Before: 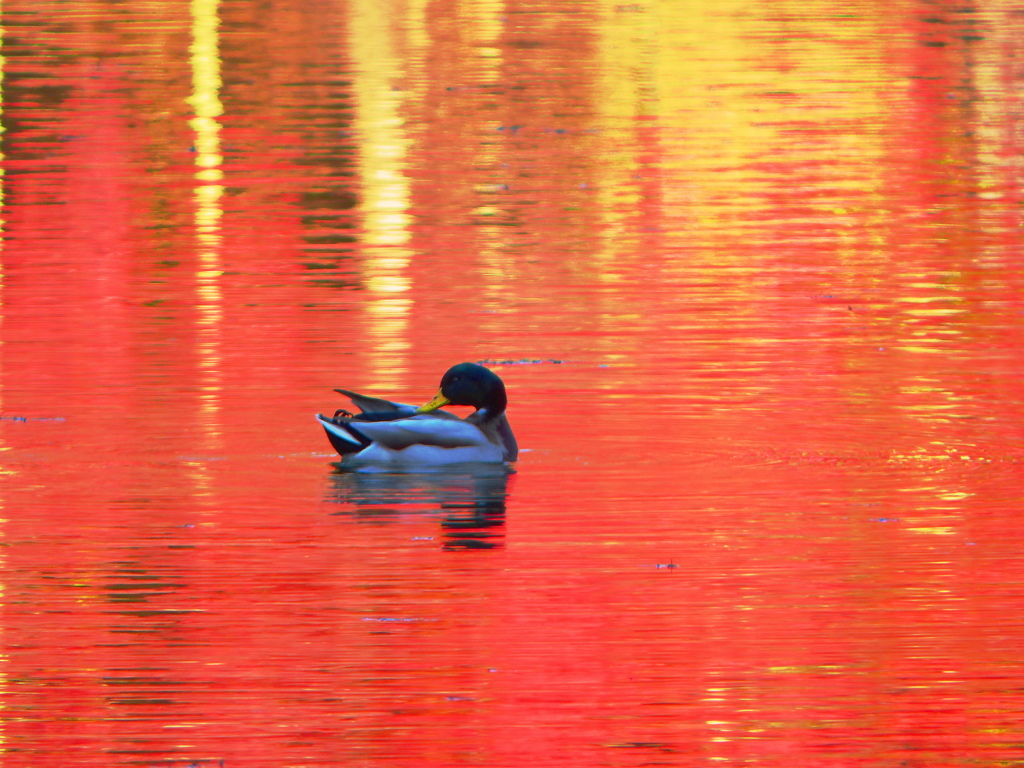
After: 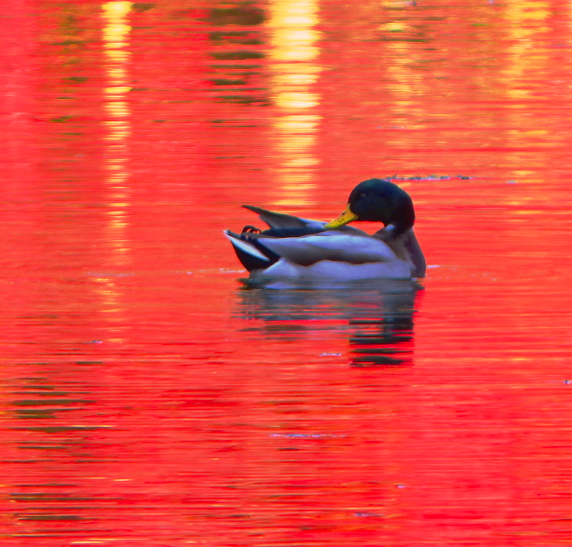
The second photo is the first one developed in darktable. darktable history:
color correction: highlights a* 14.62, highlights b* 4.77
crop: left 9.013%, top 24.065%, right 35.063%, bottom 4.595%
